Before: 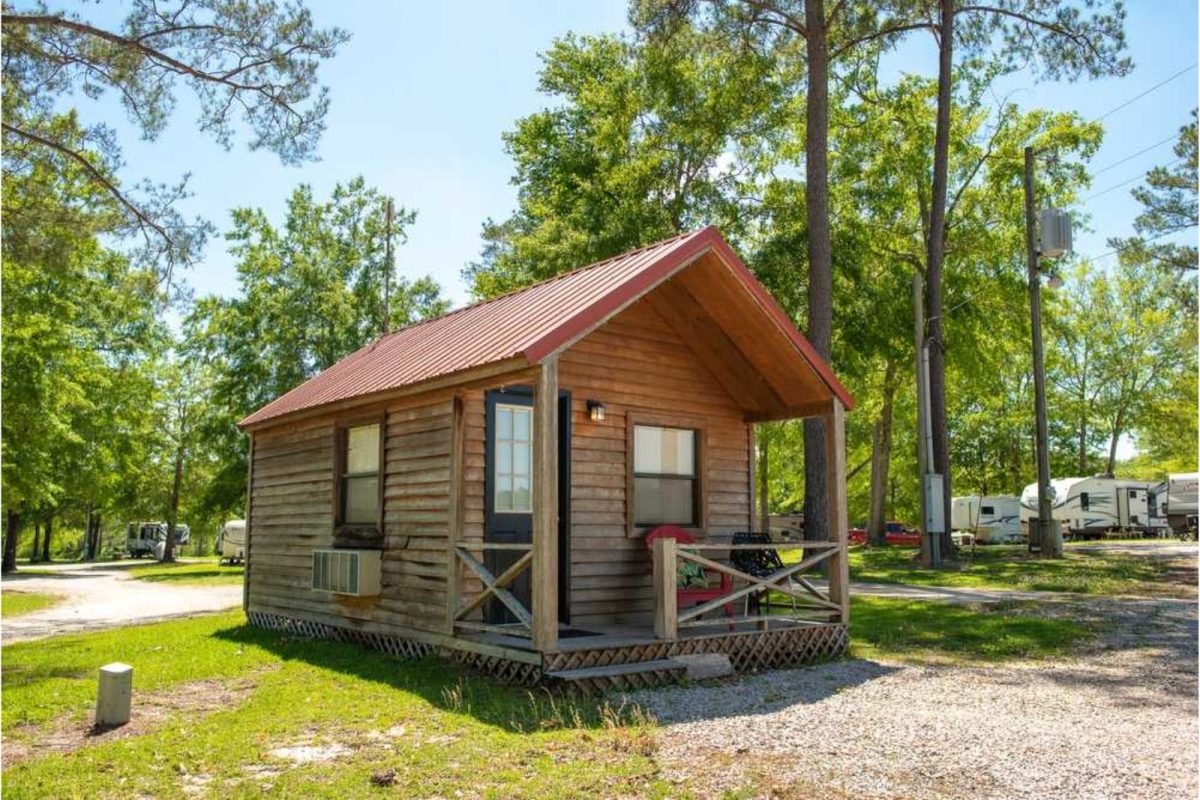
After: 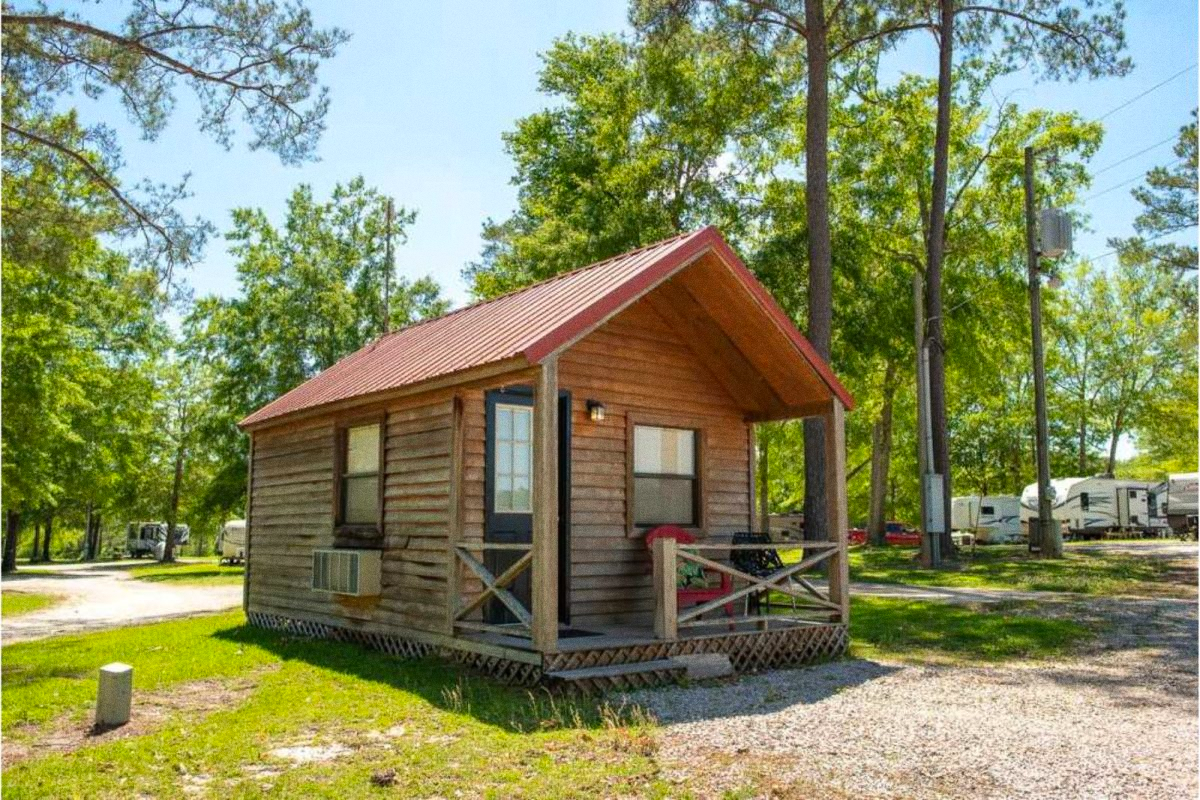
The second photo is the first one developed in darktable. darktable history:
grain: on, module defaults
white balance: emerald 1
color correction: saturation 1.1
